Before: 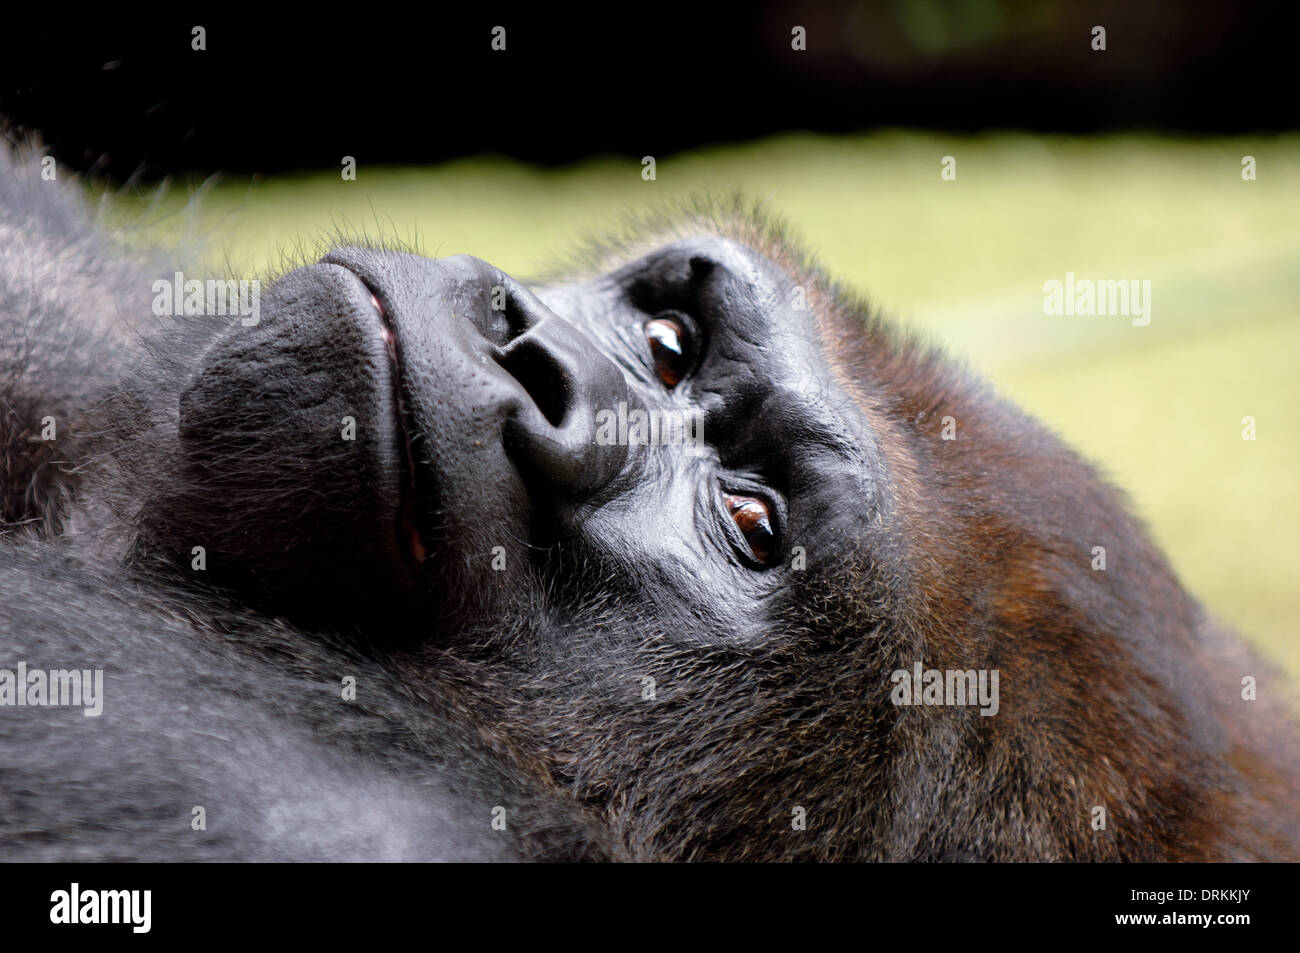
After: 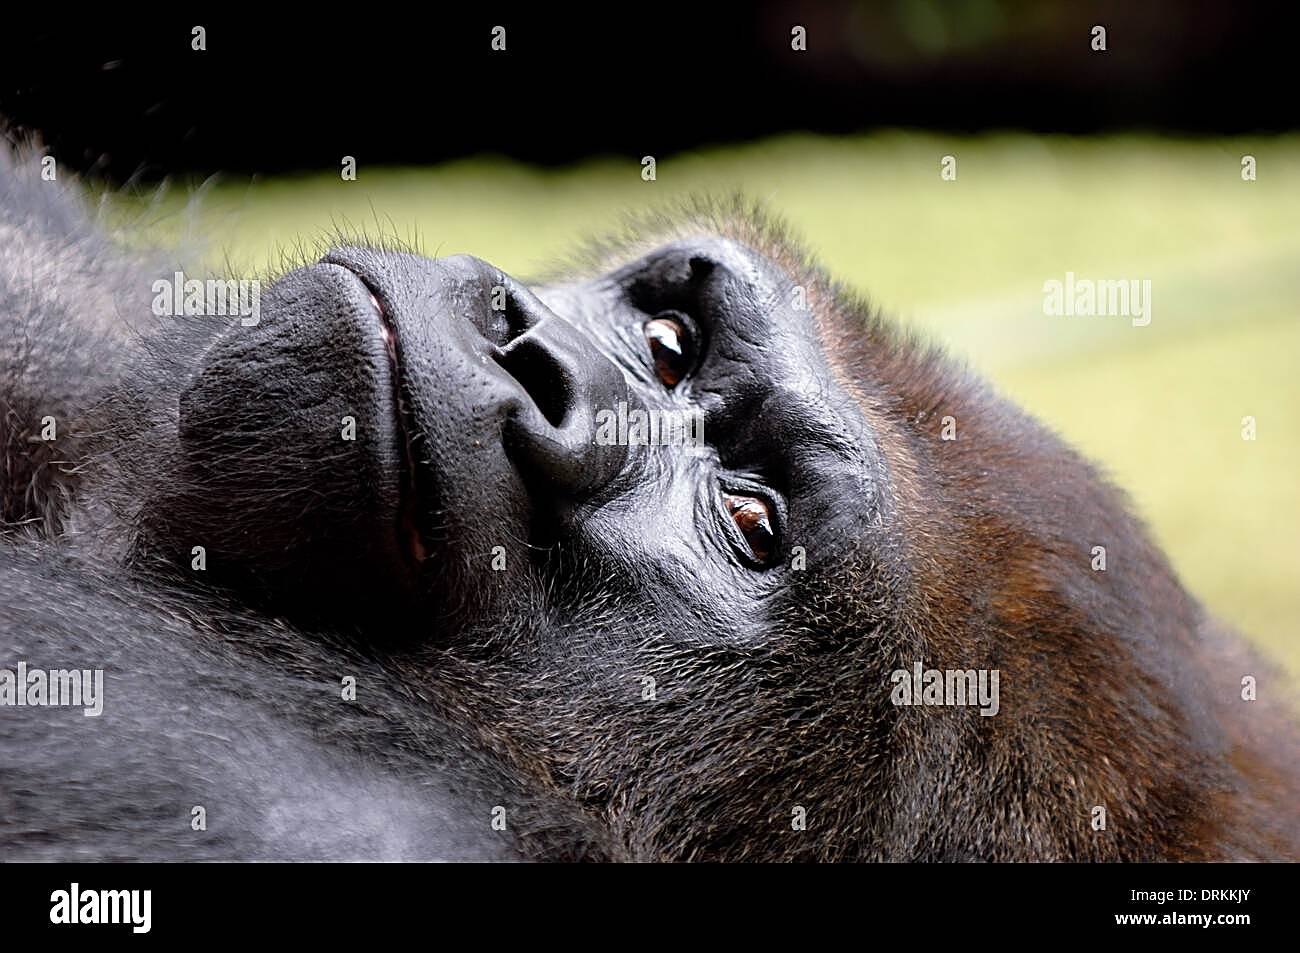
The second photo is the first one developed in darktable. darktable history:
sharpen: amount 1.006
